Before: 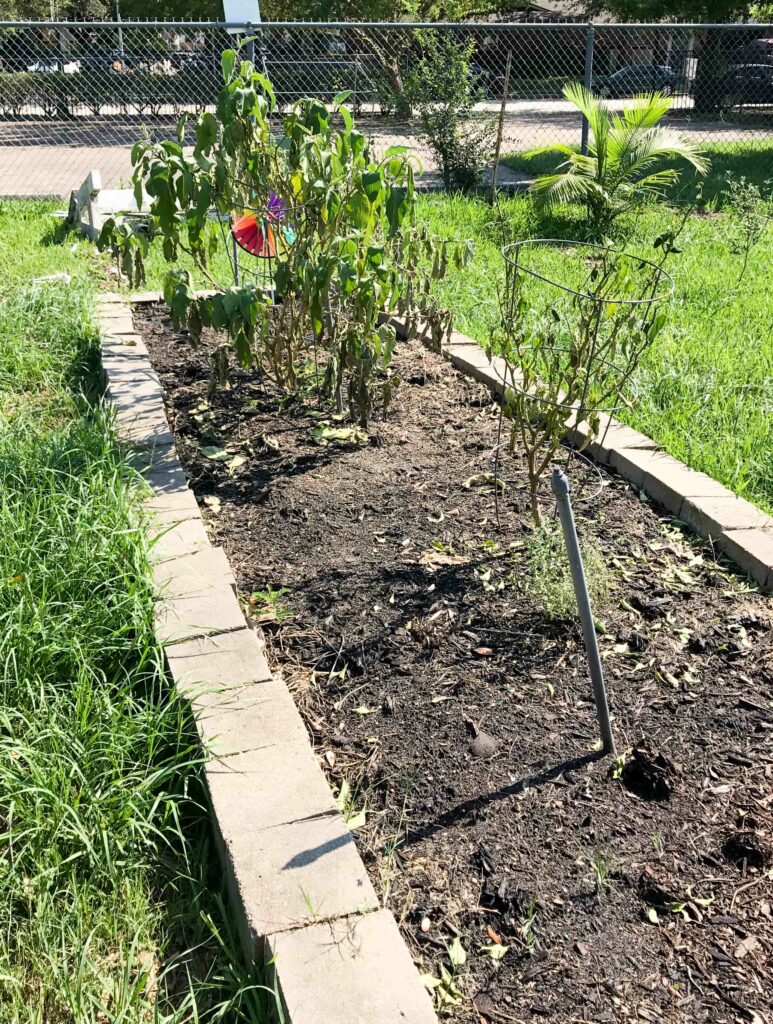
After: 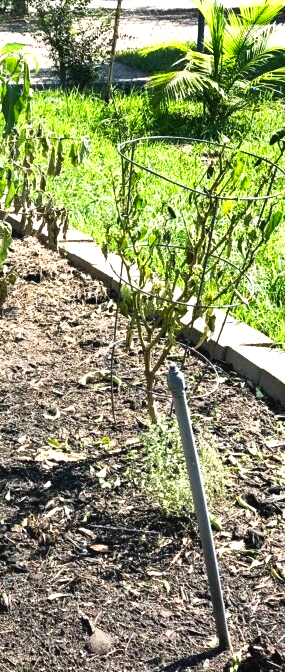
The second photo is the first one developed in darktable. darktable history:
exposure: black level correction 0, exposure 0.69 EV, compensate highlight preservation false
tone curve: curves: ch0 [(0, 0) (0.003, 0.038) (0.011, 0.035) (0.025, 0.03) (0.044, 0.044) (0.069, 0.062) (0.1, 0.087) (0.136, 0.114) (0.177, 0.15) (0.224, 0.193) (0.277, 0.242) (0.335, 0.299) (0.399, 0.361) (0.468, 0.437) (0.543, 0.521) (0.623, 0.614) (0.709, 0.717) (0.801, 0.817) (0.898, 0.913) (1, 1)], preserve colors none
shadows and highlights: low approximation 0.01, soften with gaussian
crop and rotate: left 49.745%, top 10.108%, right 13.258%, bottom 24.241%
